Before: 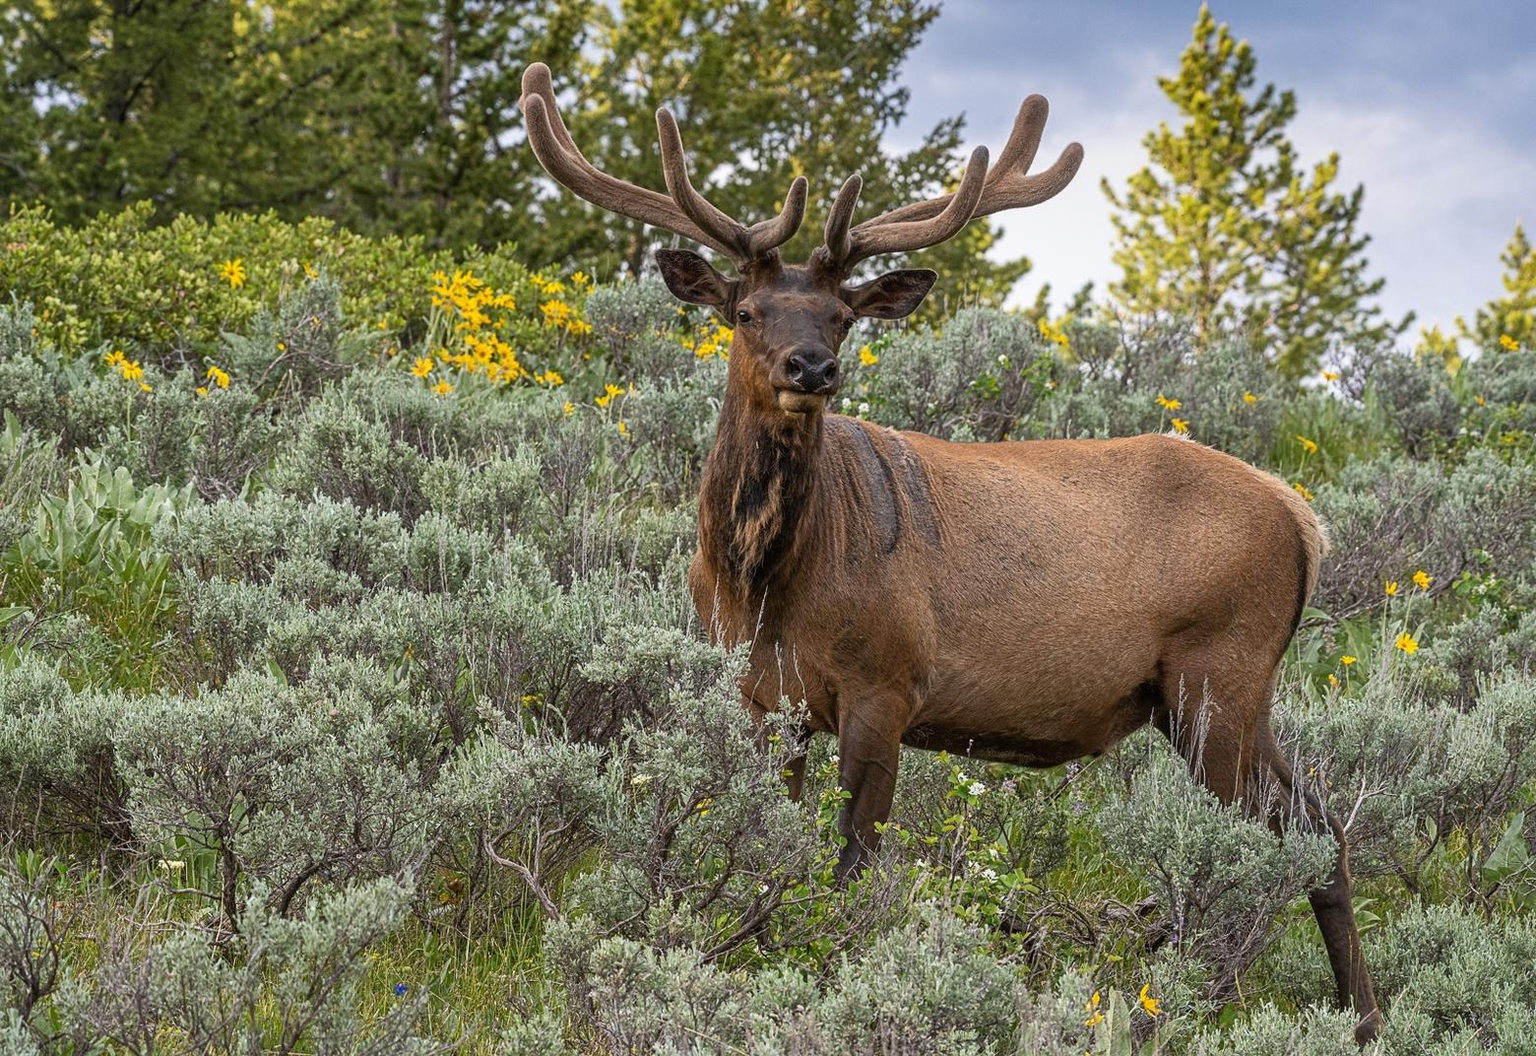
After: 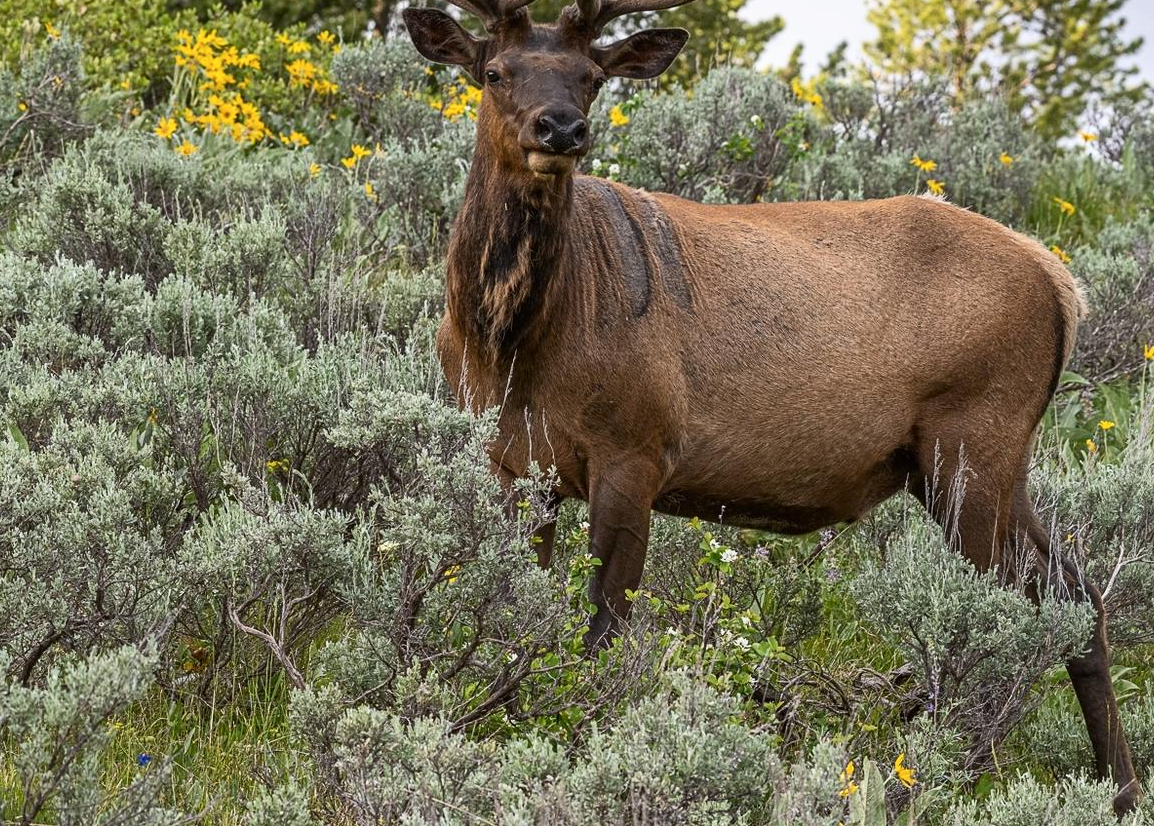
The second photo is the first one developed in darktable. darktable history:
crop: left 16.871%, top 22.857%, right 9.116%
tone equalizer: on, module defaults
contrast brightness saturation: contrast 0.14
